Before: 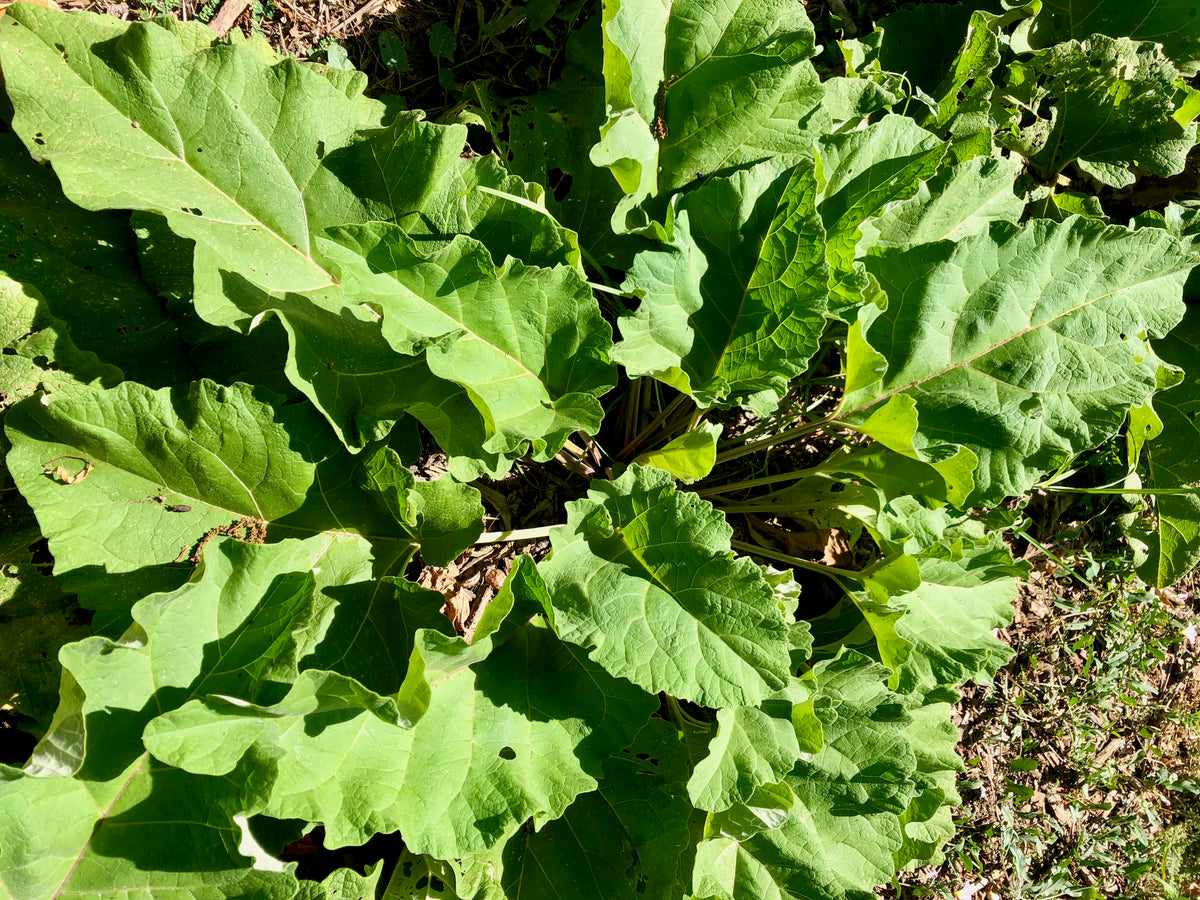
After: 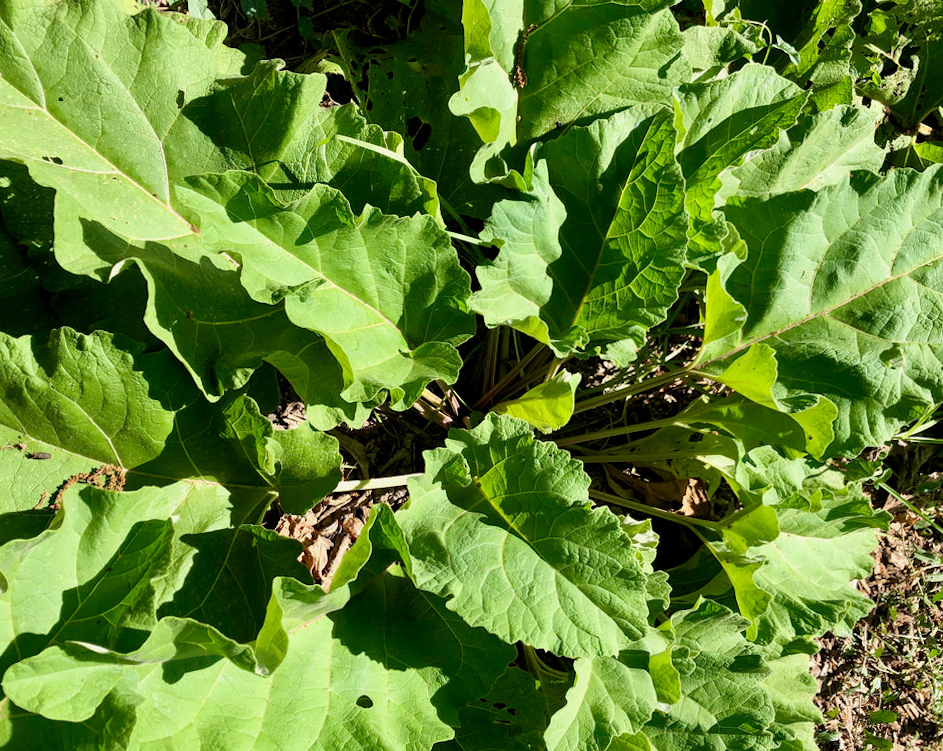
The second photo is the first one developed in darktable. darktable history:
crop: left 11.225%, top 5.381%, right 9.565%, bottom 10.314%
rotate and perspective: rotation 0.192°, lens shift (horizontal) -0.015, crop left 0.005, crop right 0.996, crop top 0.006, crop bottom 0.99
